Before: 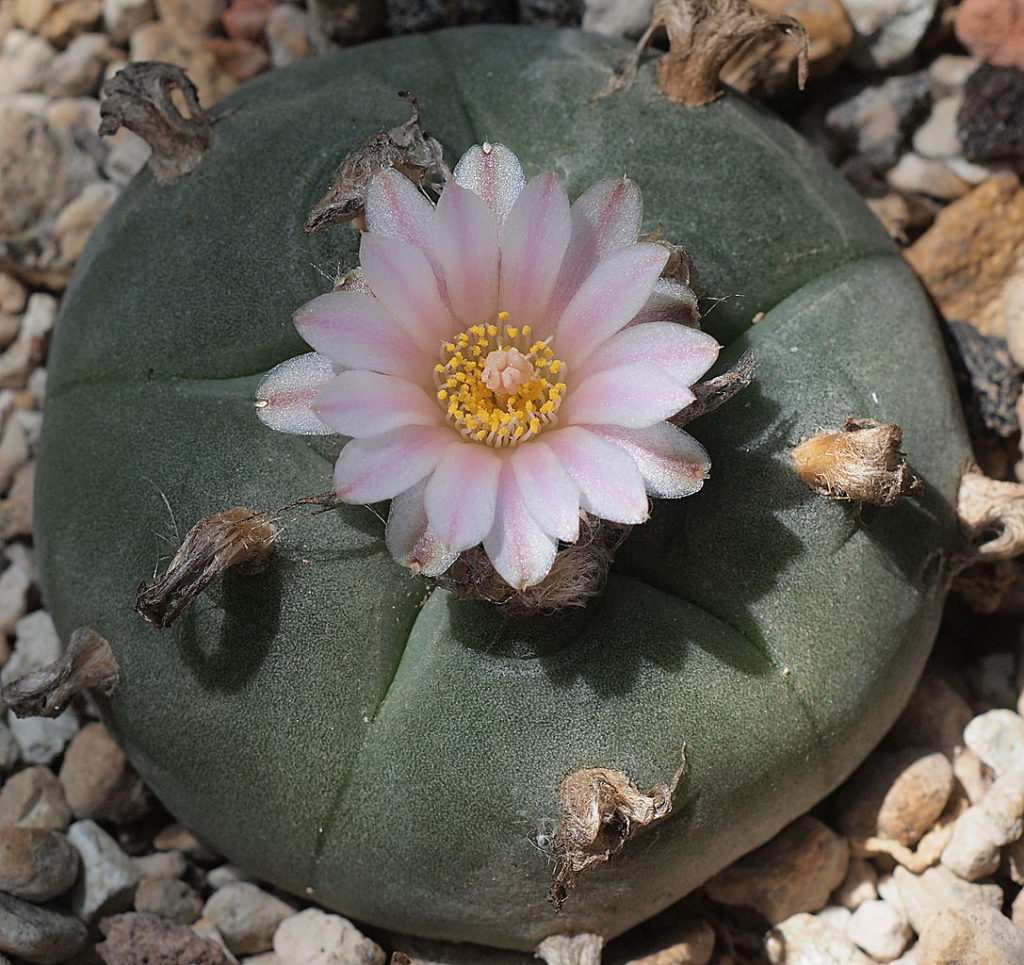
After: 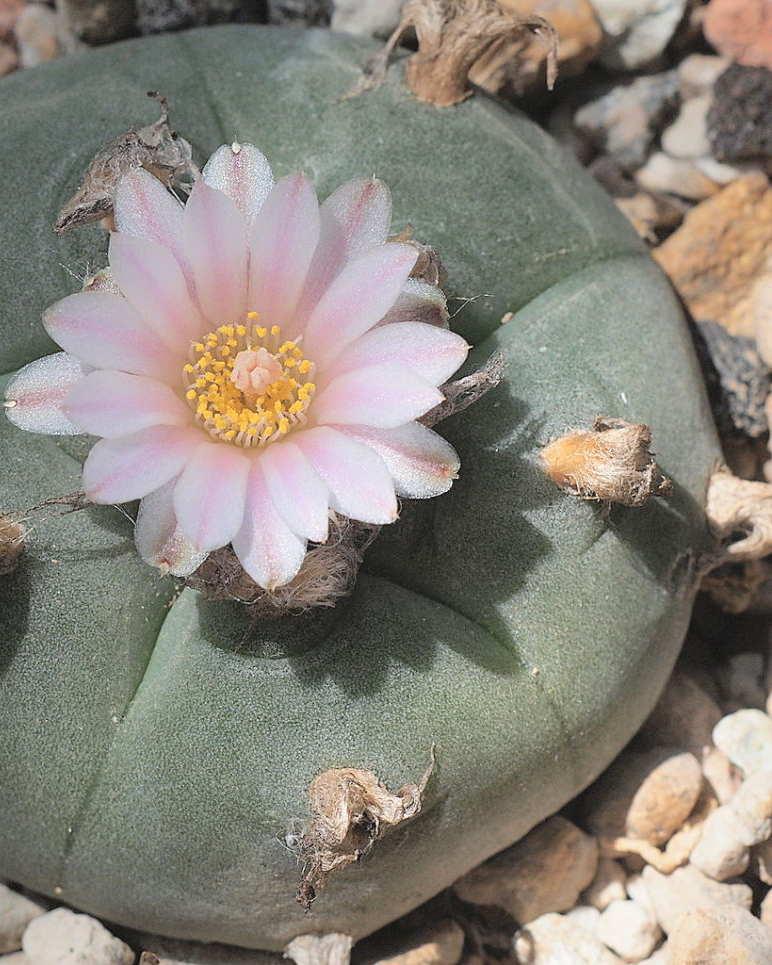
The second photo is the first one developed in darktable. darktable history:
contrast brightness saturation: brightness 0.28
crop and rotate: left 24.6%
white balance: emerald 1
